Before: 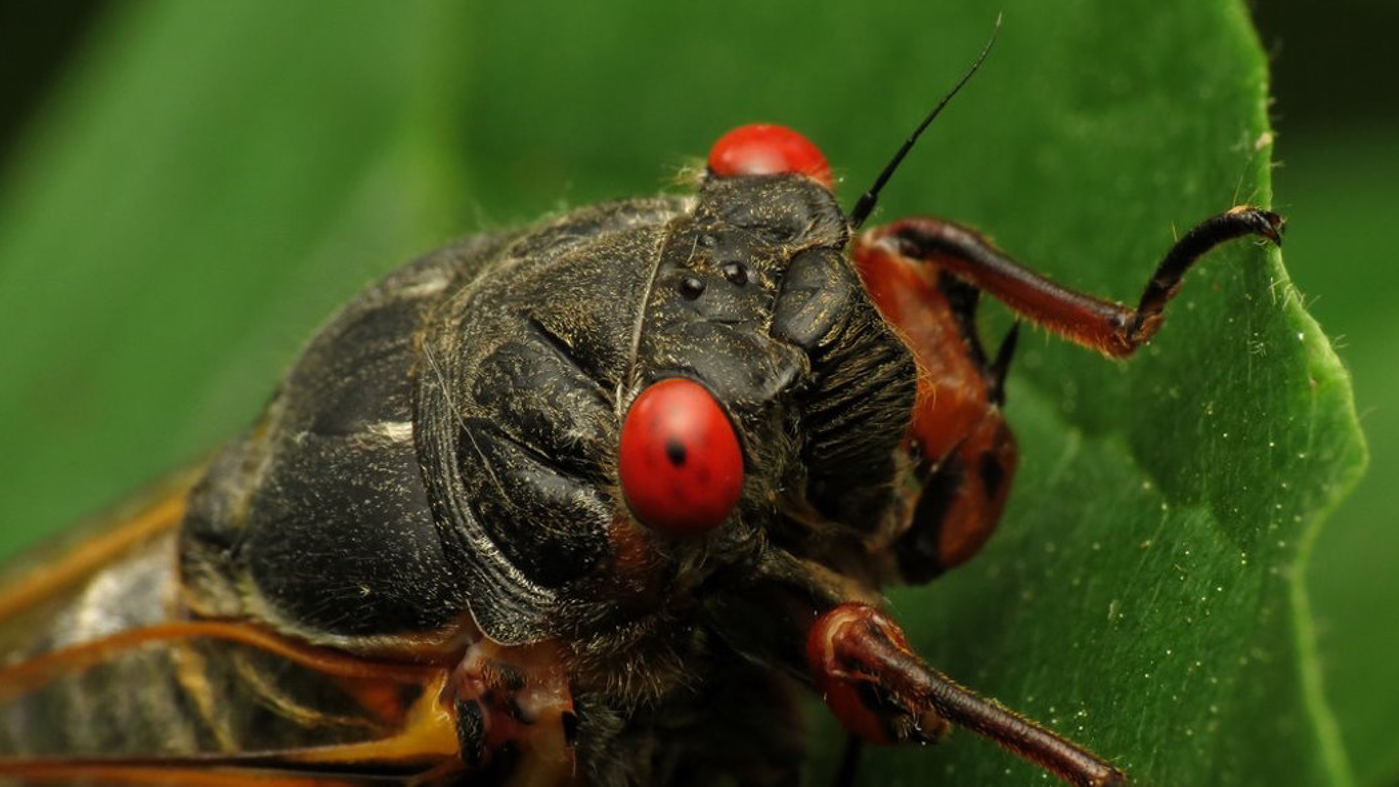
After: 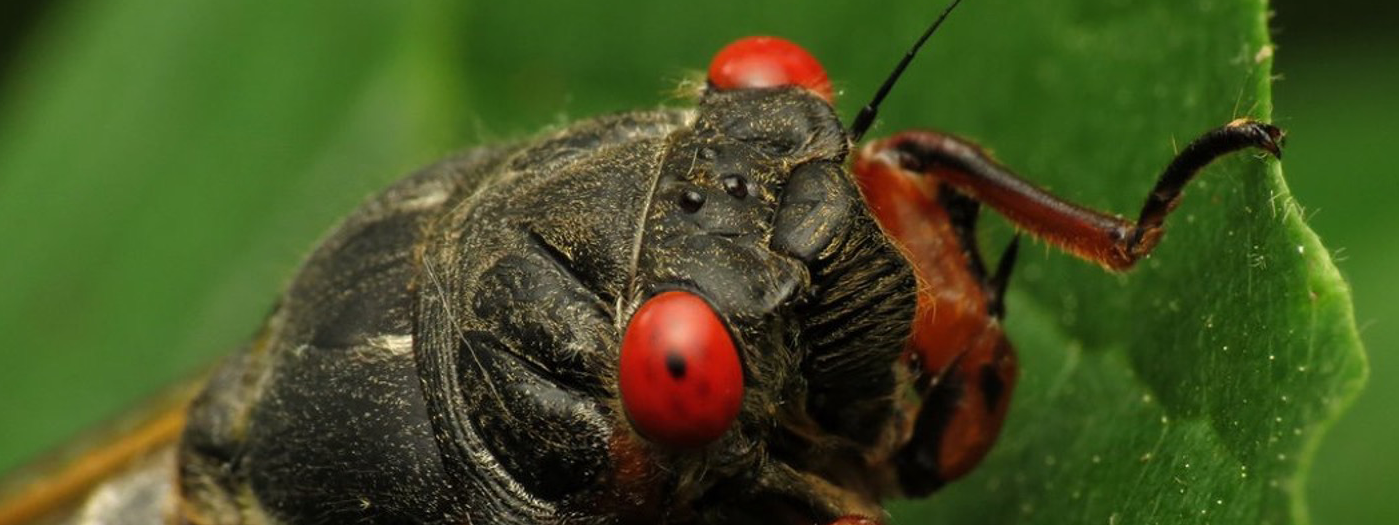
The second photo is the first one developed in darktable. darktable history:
crop: top 11.14%, bottom 22.125%
